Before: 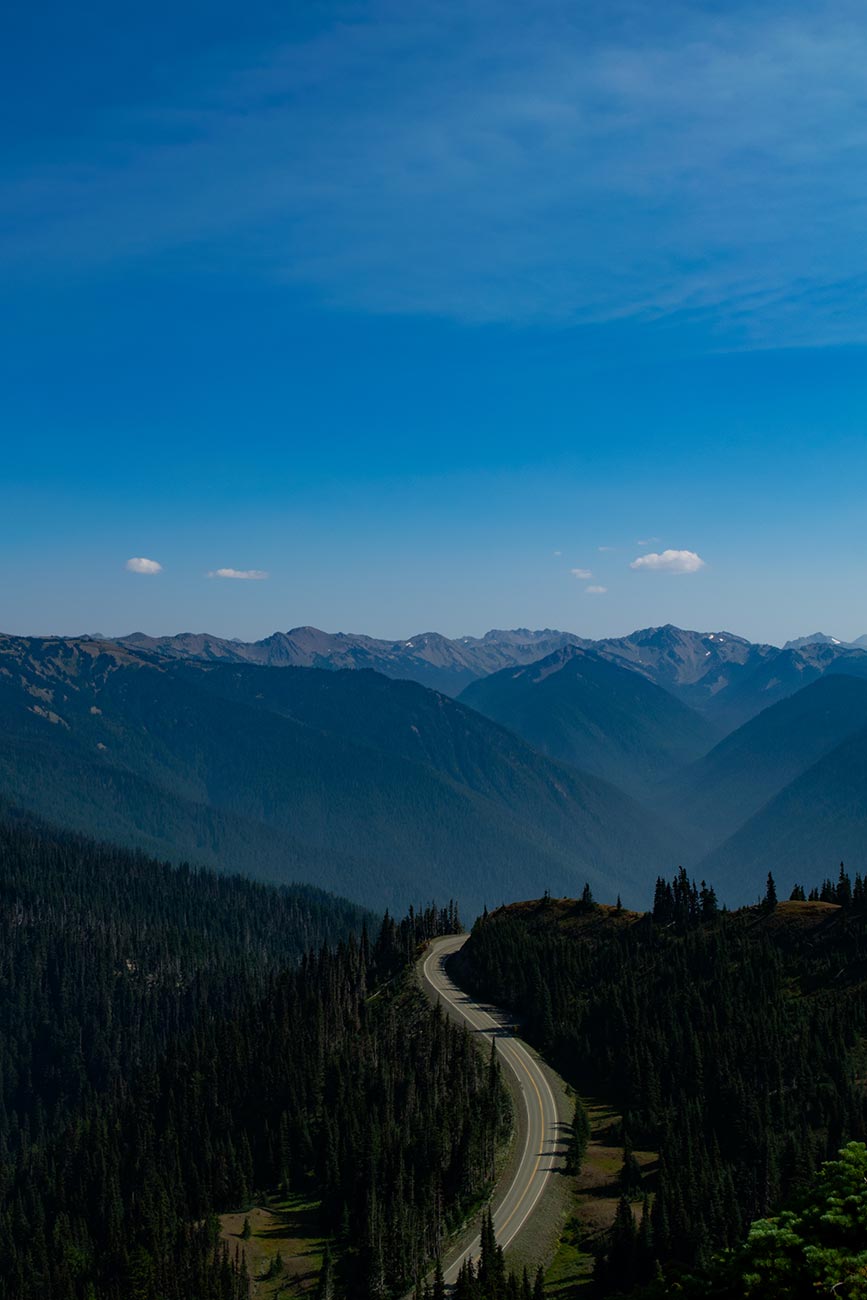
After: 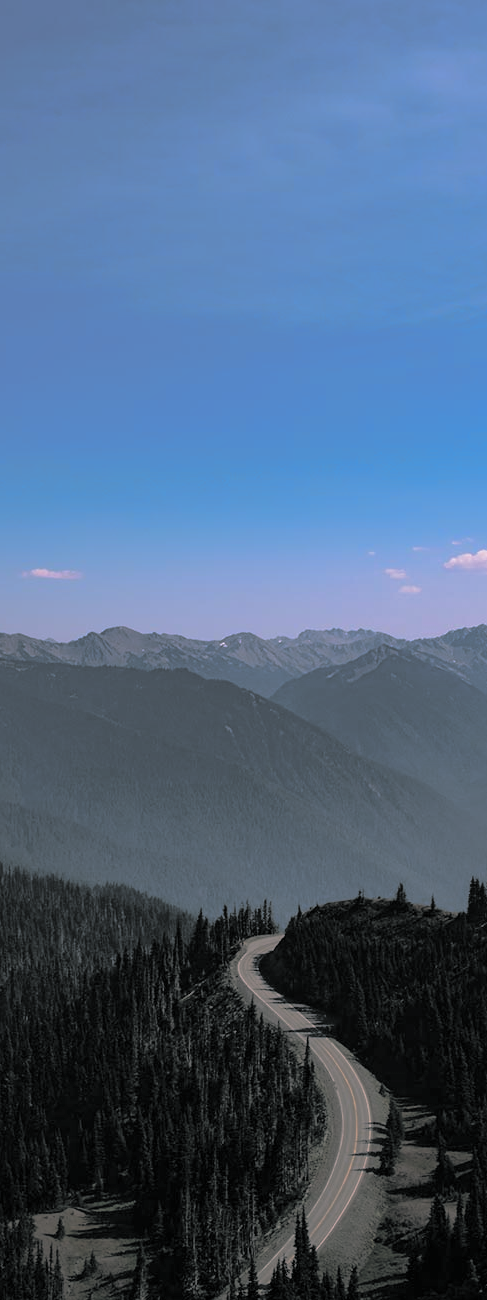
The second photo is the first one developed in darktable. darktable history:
crop: left 21.496%, right 22.254%
shadows and highlights: on, module defaults
exposure: exposure 0.207 EV, compensate highlight preservation false
white balance: red 1.188, blue 1.11
split-toning: shadows › hue 190.8°, shadows › saturation 0.05, highlights › hue 54°, highlights › saturation 0.05, compress 0%
